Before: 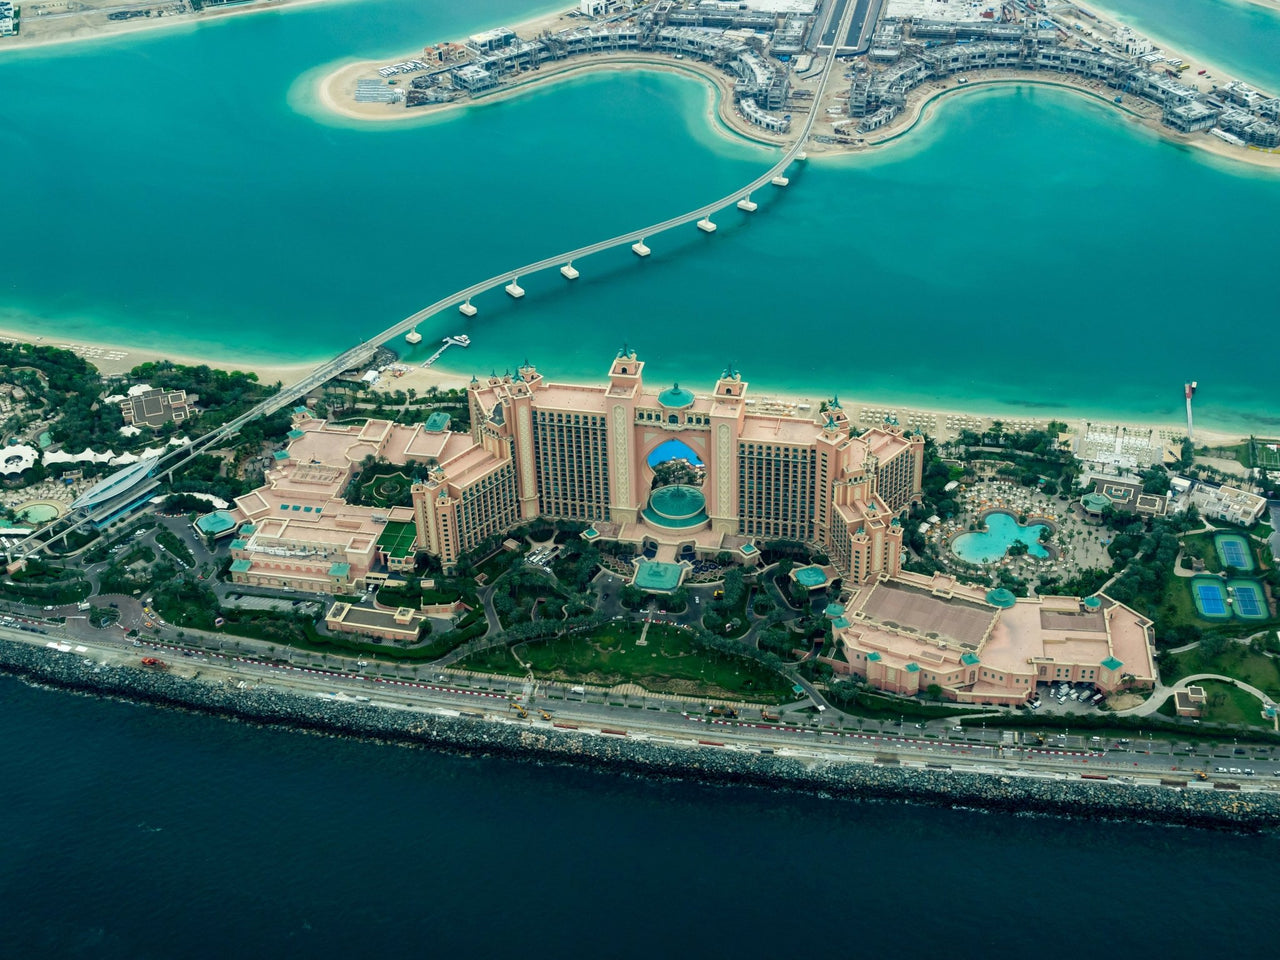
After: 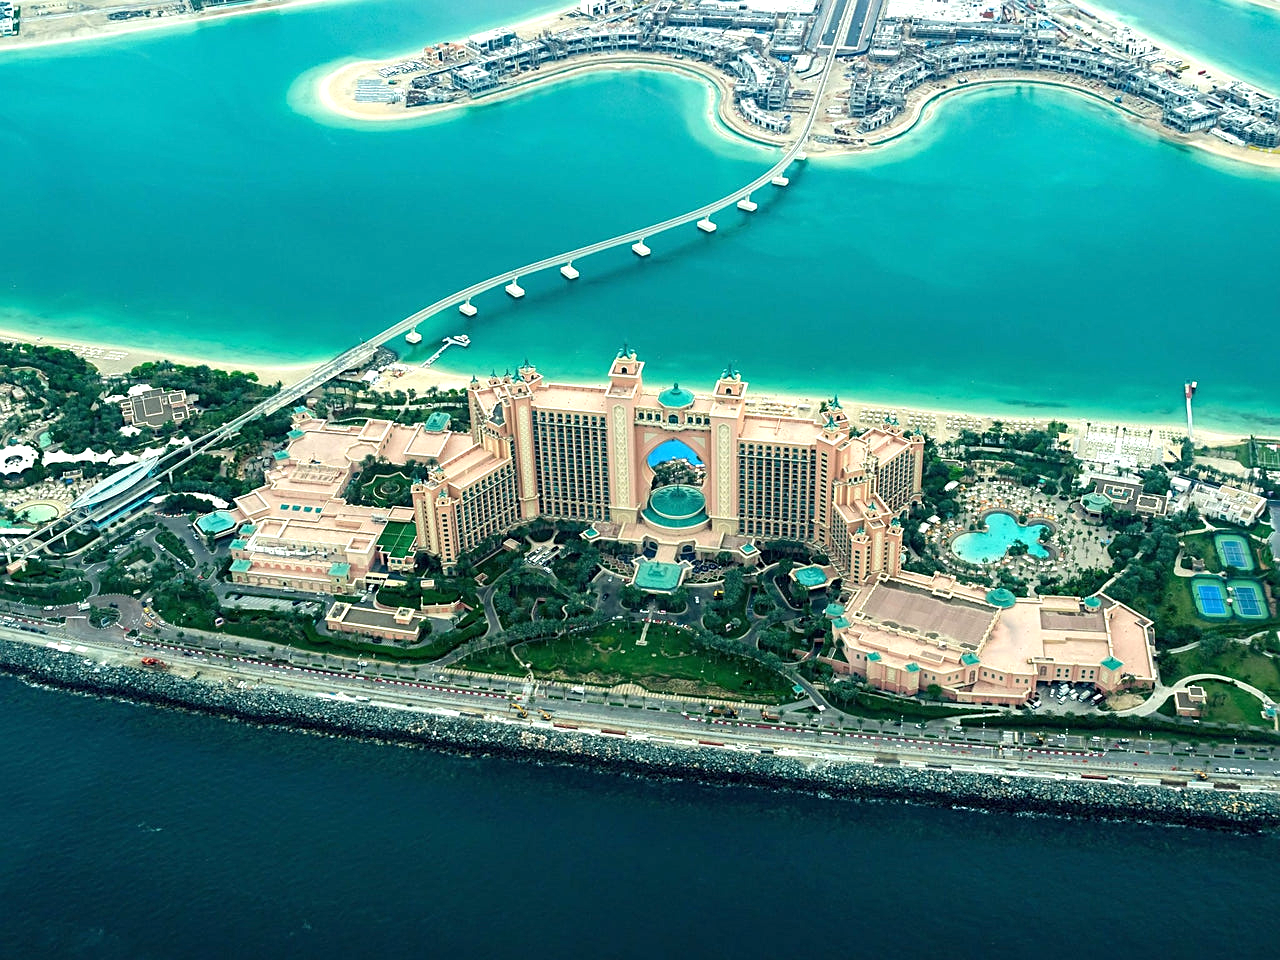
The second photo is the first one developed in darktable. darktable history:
exposure: black level correction 0, exposure 0.69 EV, compensate highlight preservation false
sharpen: on, module defaults
